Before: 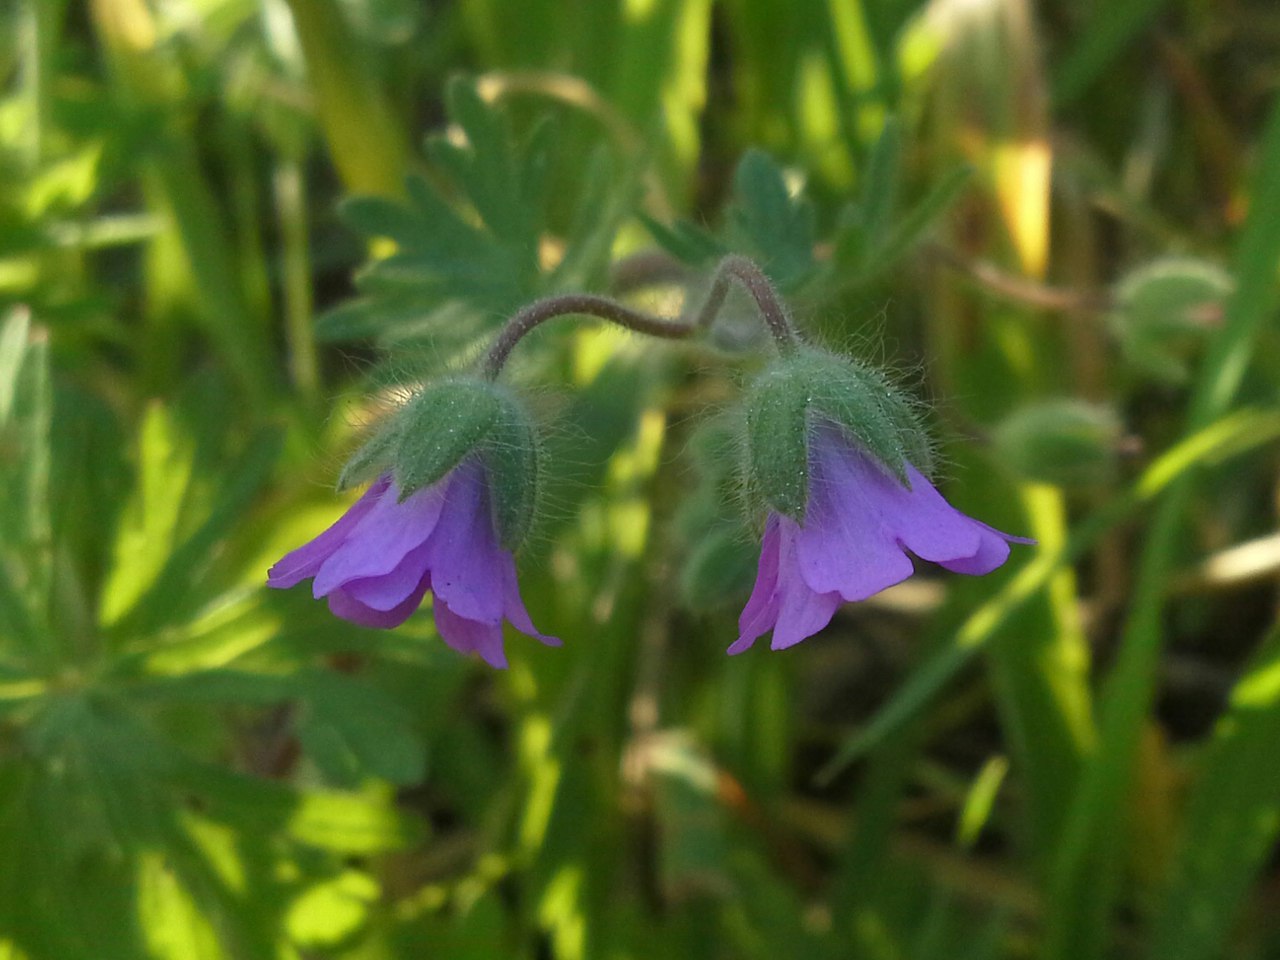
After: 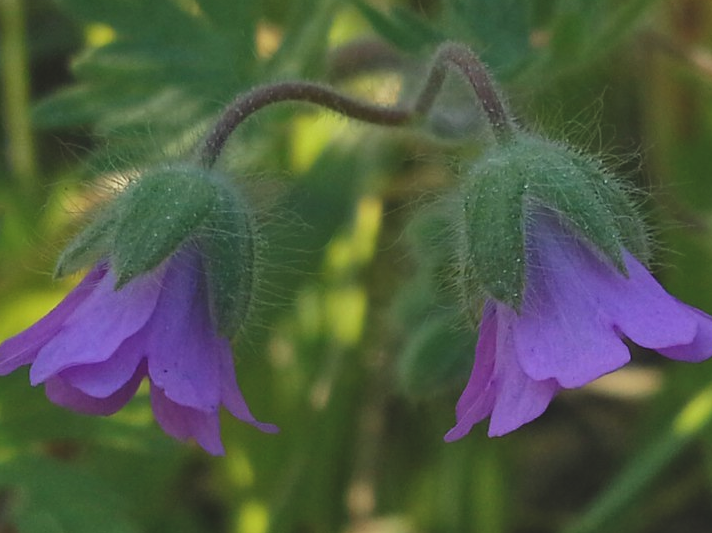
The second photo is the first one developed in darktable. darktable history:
exposure: black level correction -0.015, exposure -0.508 EV, compensate highlight preservation false
haze removal: compatibility mode true, adaptive false
crop and rotate: left 22.13%, top 22.265%, right 22.217%, bottom 22.114%
shadows and highlights: low approximation 0.01, soften with gaussian
